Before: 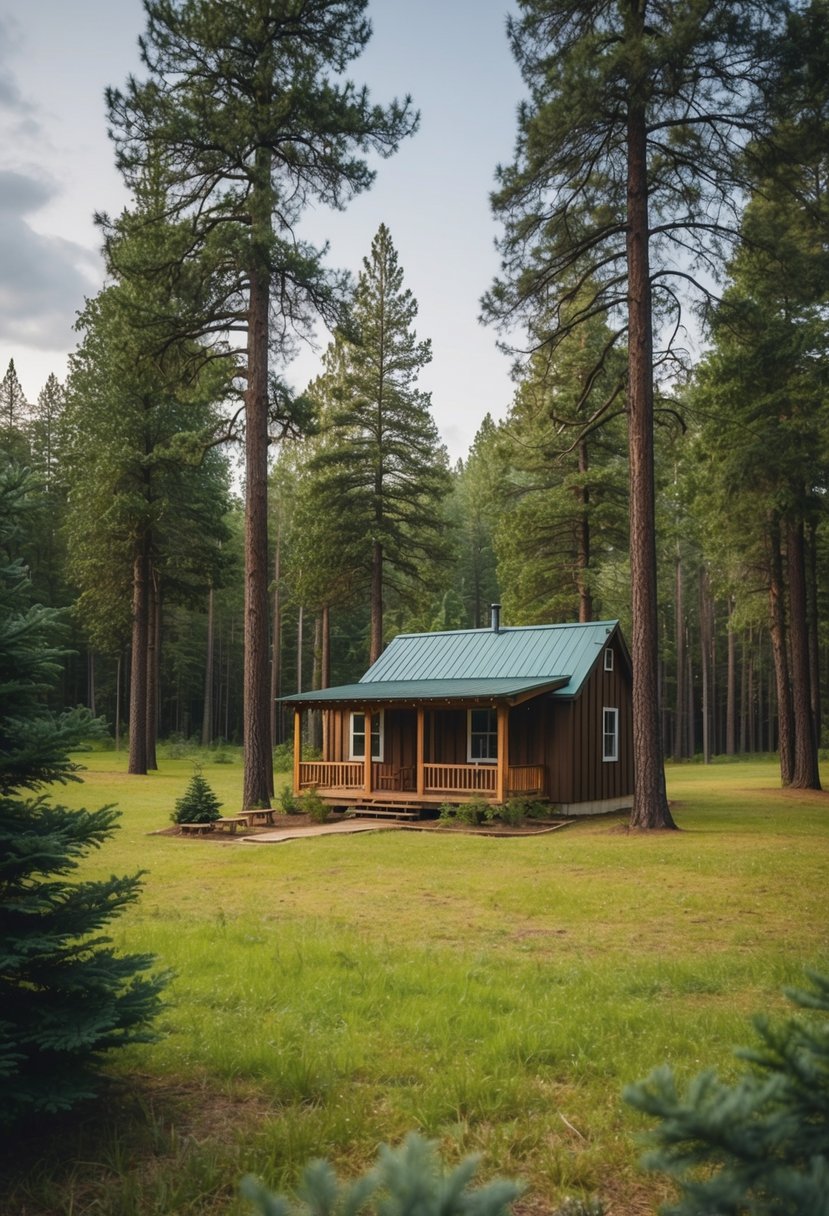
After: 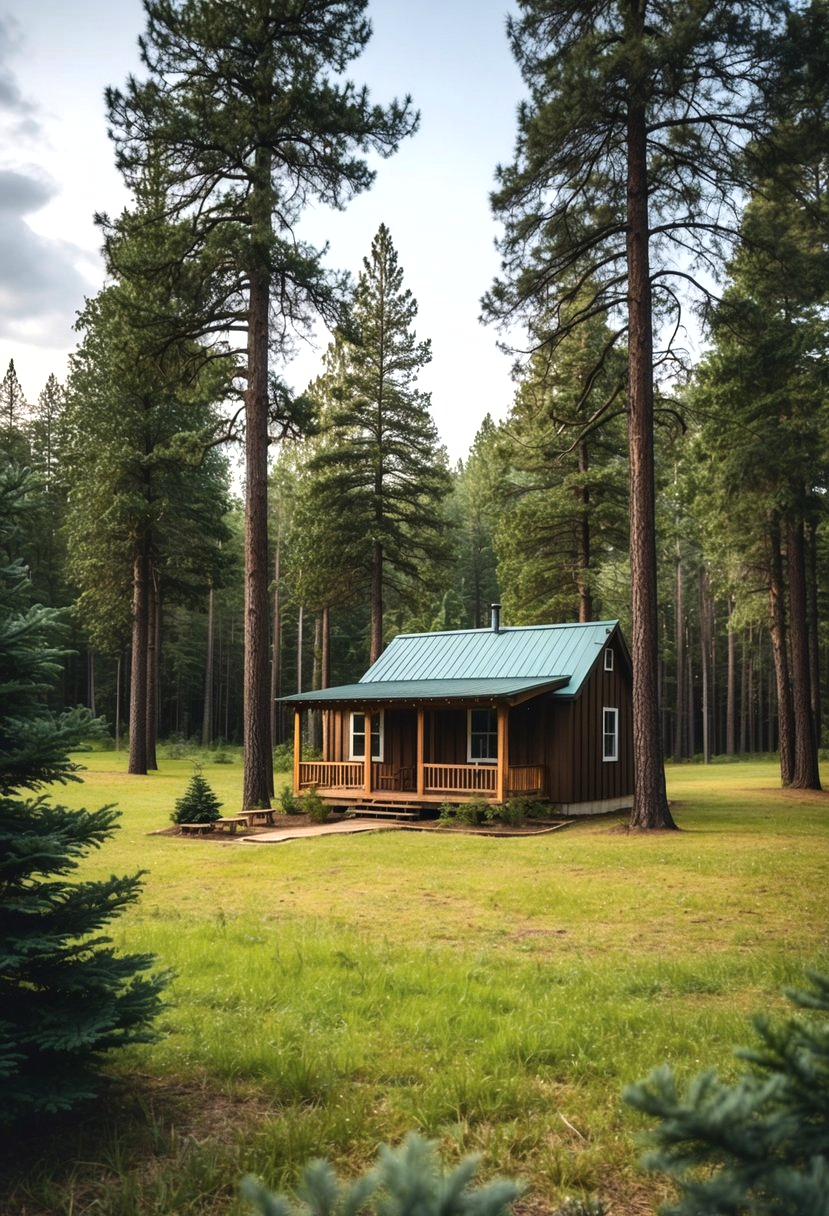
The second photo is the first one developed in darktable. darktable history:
tone equalizer: -8 EV -0.75 EV, -7 EV -0.7 EV, -6 EV -0.6 EV, -5 EV -0.4 EV, -3 EV 0.4 EV, -2 EV 0.6 EV, -1 EV 0.7 EV, +0 EV 0.75 EV, edges refinement/feathering 500, mask exposure compensation -1.57 EV, preserve details no
shadows and highlights: low approximation 0.01, soften with gaussian
